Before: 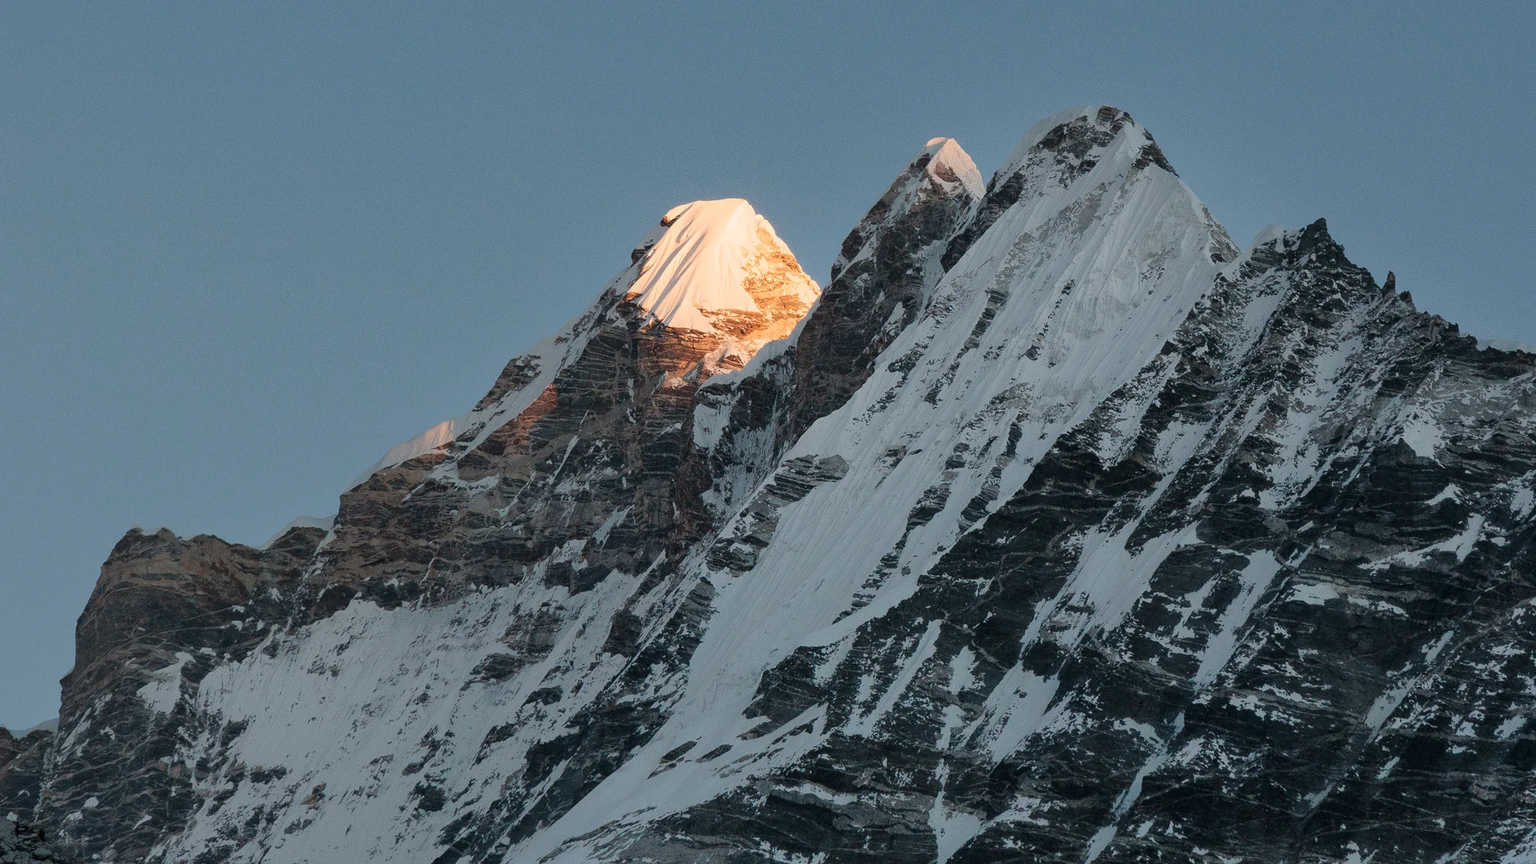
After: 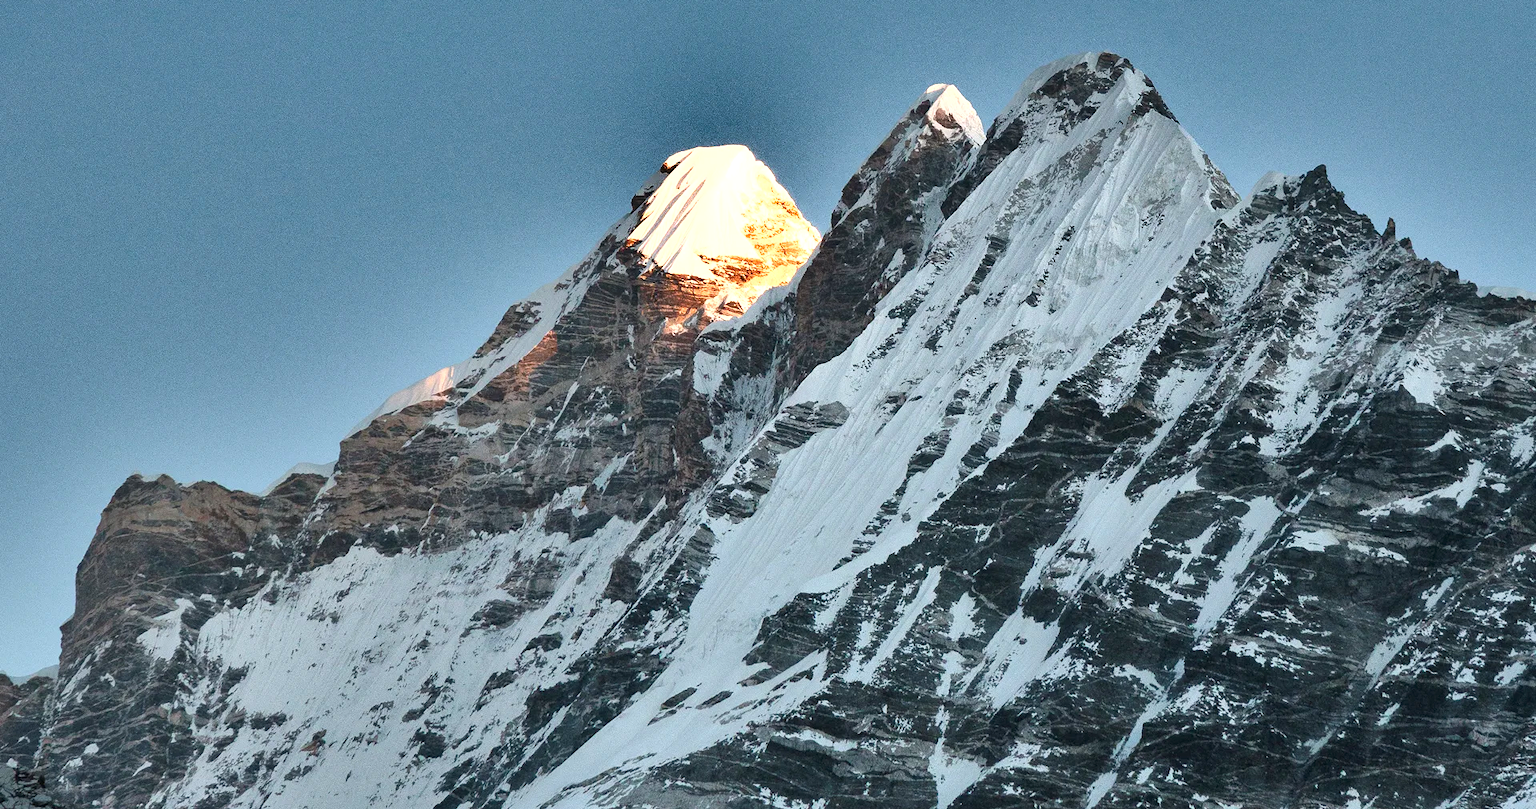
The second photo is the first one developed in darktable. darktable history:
exposure: black level correction 0, exposure 1.2 EV, compensate exposure bias true, compensate highlight preservation false
crop and rotate: top 6.25%
shadows and highlights: shadows 20.91, highlights -82.73, soften with gaussian
